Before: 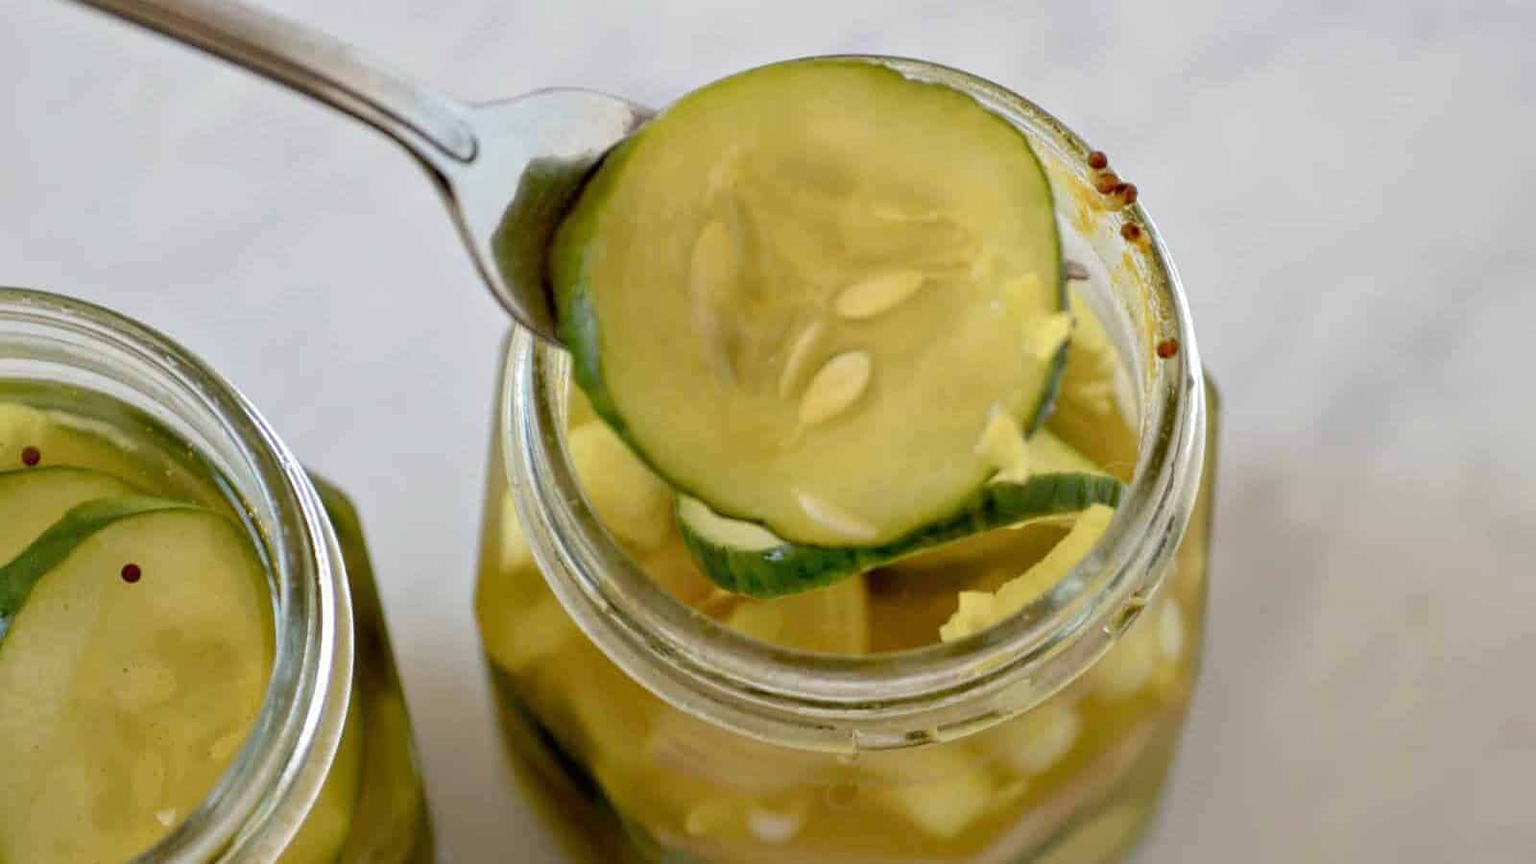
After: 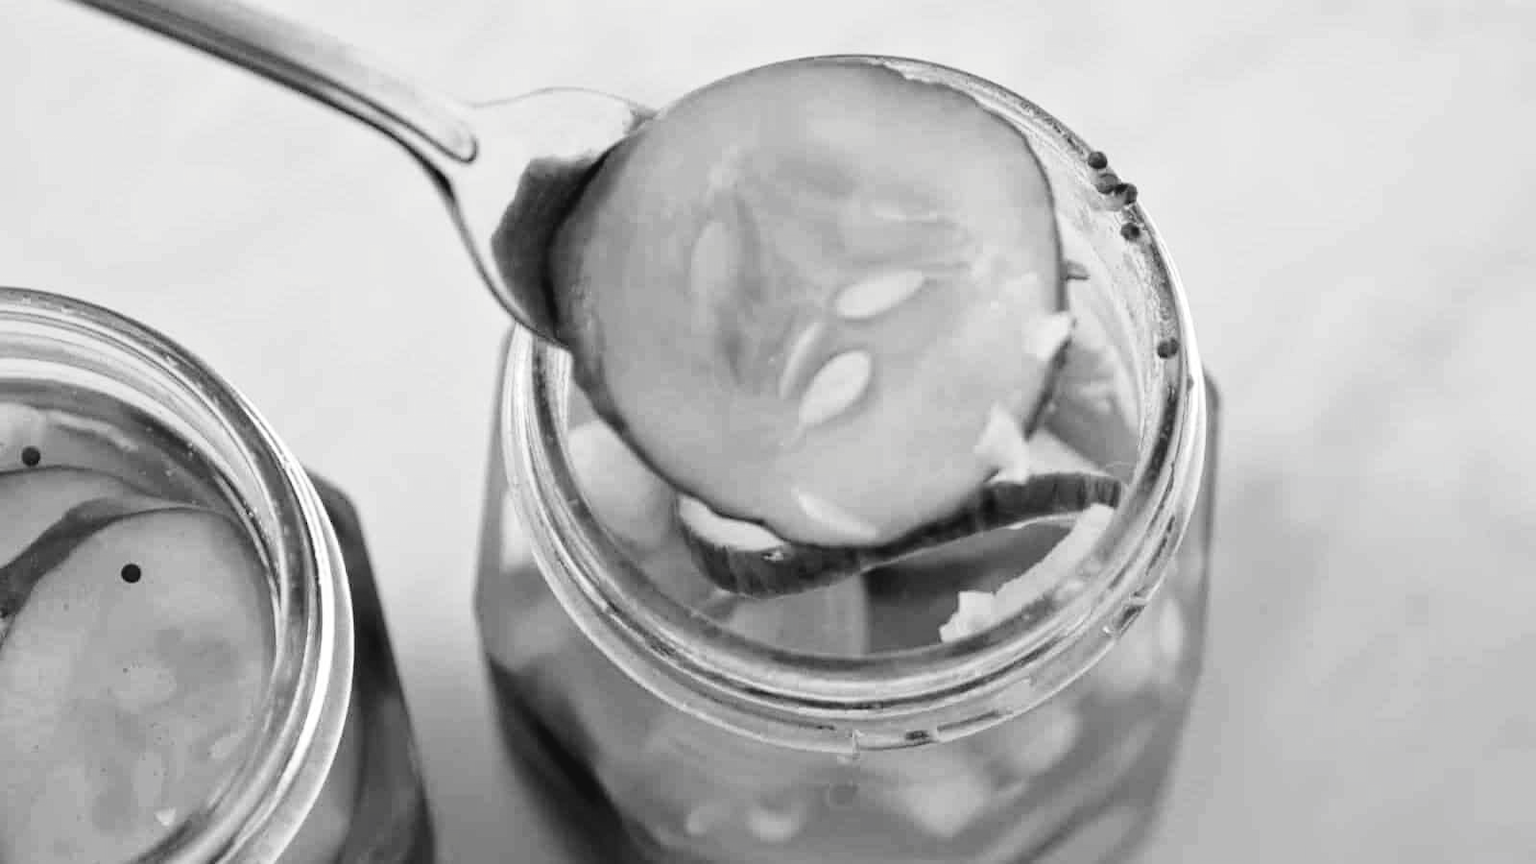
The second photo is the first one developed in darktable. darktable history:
tone curve: curves: ch0 [(0, 0) (0.003, 0.045) (0.011, 0.047) (0.025, 0.047) (0.044, 0.057) (0.069, 0.074) (0.1, 0.103) (0.136, 0.136) (0.177, 0.177) (0.224, 0.229) (0.277, 0.295) (0.335, 0.371) (0.399, 0.456) (0.468, 0.541) (0.543, 0.629) (0.623, 0.724) (0.709, 0.815) (0.801, 0.901) (0.898, 0.958) (1, 1)], preserve colors none
color look up table: target L [97.23, 90.94, 83.84, 75.52, 80.97, 72.58, 72.21, 62.72, 55.54, 46.7, 50.83, 51.49, 34.88, 16.11, 200.28, 88.12, 76.98, 66.62, 62.08, 63.98, 63.6, 56.32, 40.45, 34.31, 27.54, 24.42, 6.774, 85.98, 85.98, 82.05, 77.71, 72.94, 78.43, 48.57, 75.15, 52.01, 39.9, 48.84, 41.83, 38.52, 11.76, 100, 88.82, 87.41, 78.8, 80.24, 62.72, 73.31, 41.55], target a [-0.099, -0.003, -0.003, 0, -0.002, 0, 0.001 ×4, 0, 0.001, 0.001, 0, 0, -0.003, 0 ×6, 0.001, 0.001, 0, 0, 0, -0.003, -0.003, 0 ×4, 0.001, 0 ×4, 0.001, 0.001, 0, -0.097, -0.003, -0.003, -0.001, -0.001, 0.001, 0, 0], target b [1.222, 0.025, 0.026, 0.003, 0.025, 0.003, -0.004, -0.004, -0.003, -0.003, 0.002, -0.004, -0.003, 0, 0, 0.025, 0.002 ×4, 0.003, 0.002, -0.003, -0.003, 0, 0, 0, 0.025, 0.025, 0.002, 0.002, 0.003, 0.002, -0.003, 0.003, -0.003, 0.001, -0.003, -0.003, -0.003, 0, 1.213, 0.025, 0.025, 0.003, 0.003, -0.004, 0.003, 0.001], num patches 49
